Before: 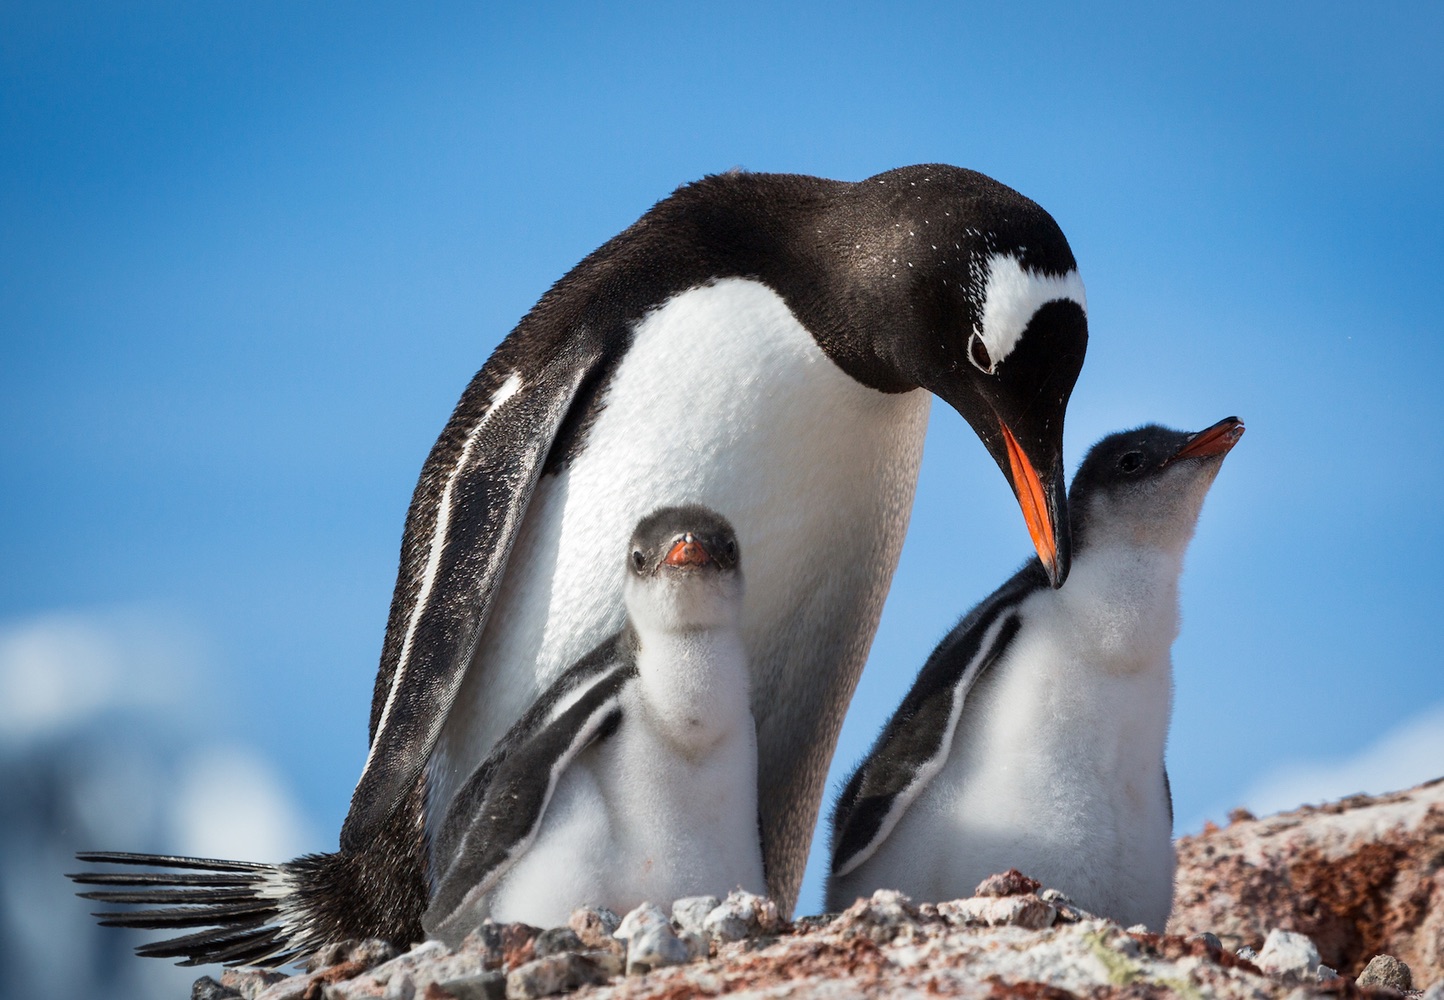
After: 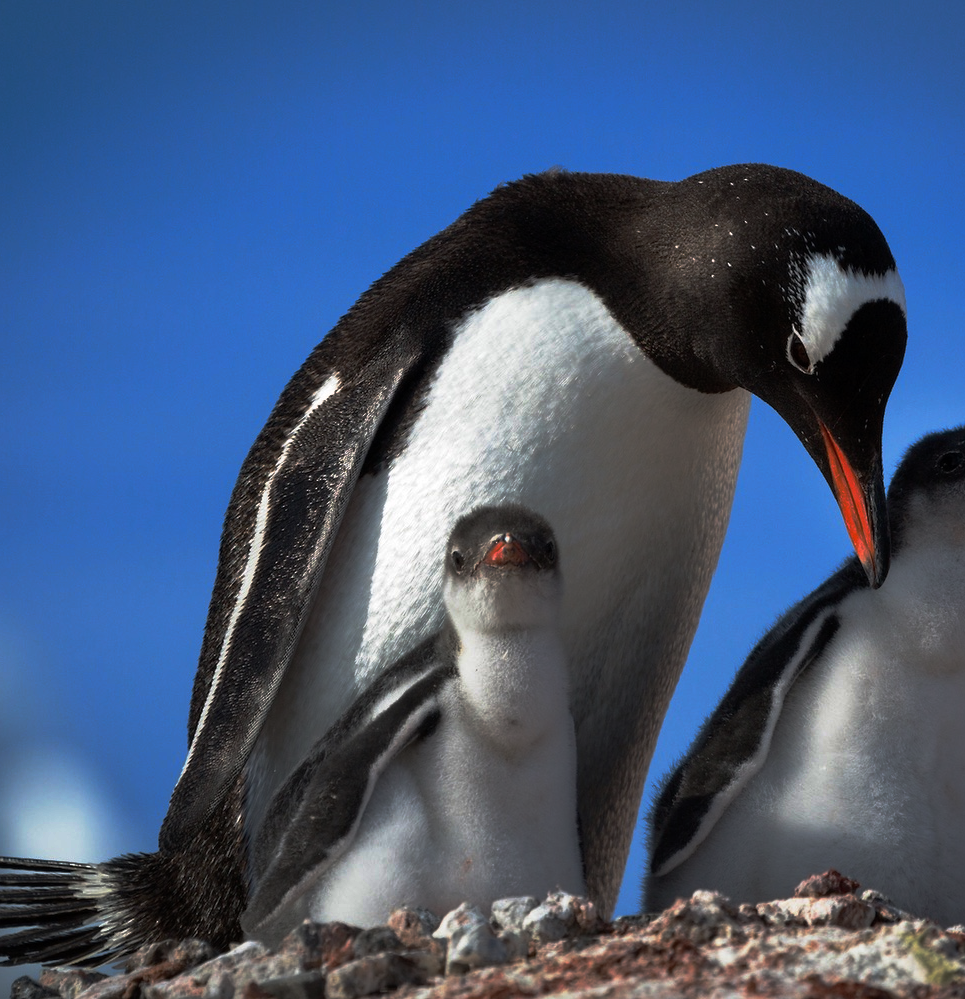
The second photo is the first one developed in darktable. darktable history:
contrast brightness saturation: saturation -0.03
crop and rotate: left 12.669%, right 20.48%
base curve: curves: ch0 [(0, 0) (0.564, 0.291) (0.802, 0.731) (1, 1)], preserve colors none
